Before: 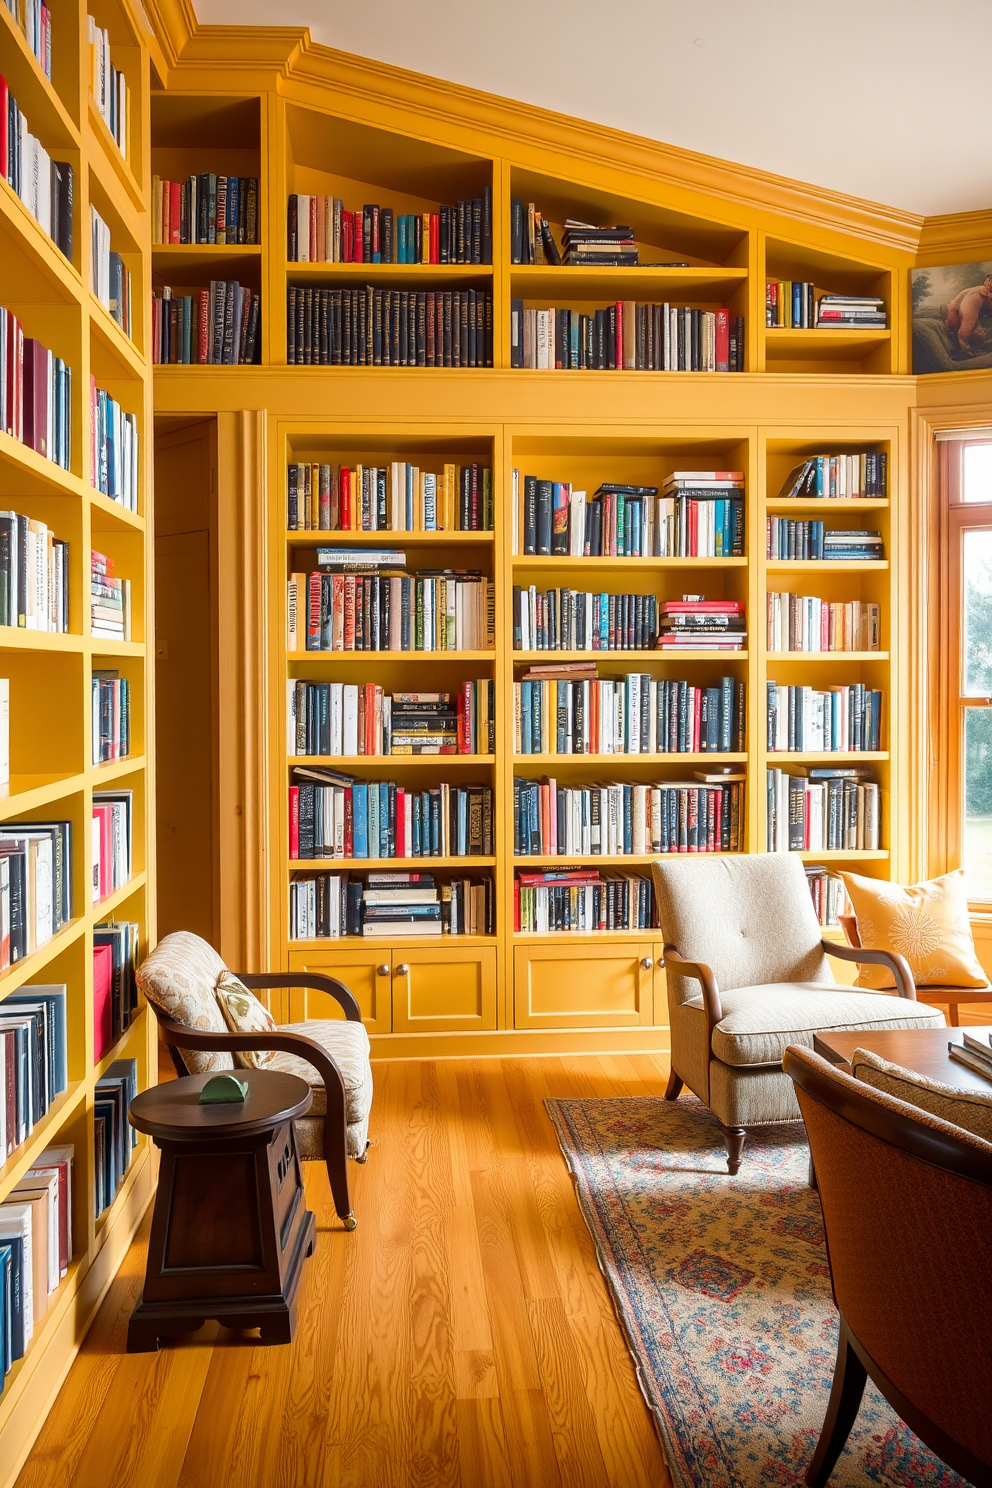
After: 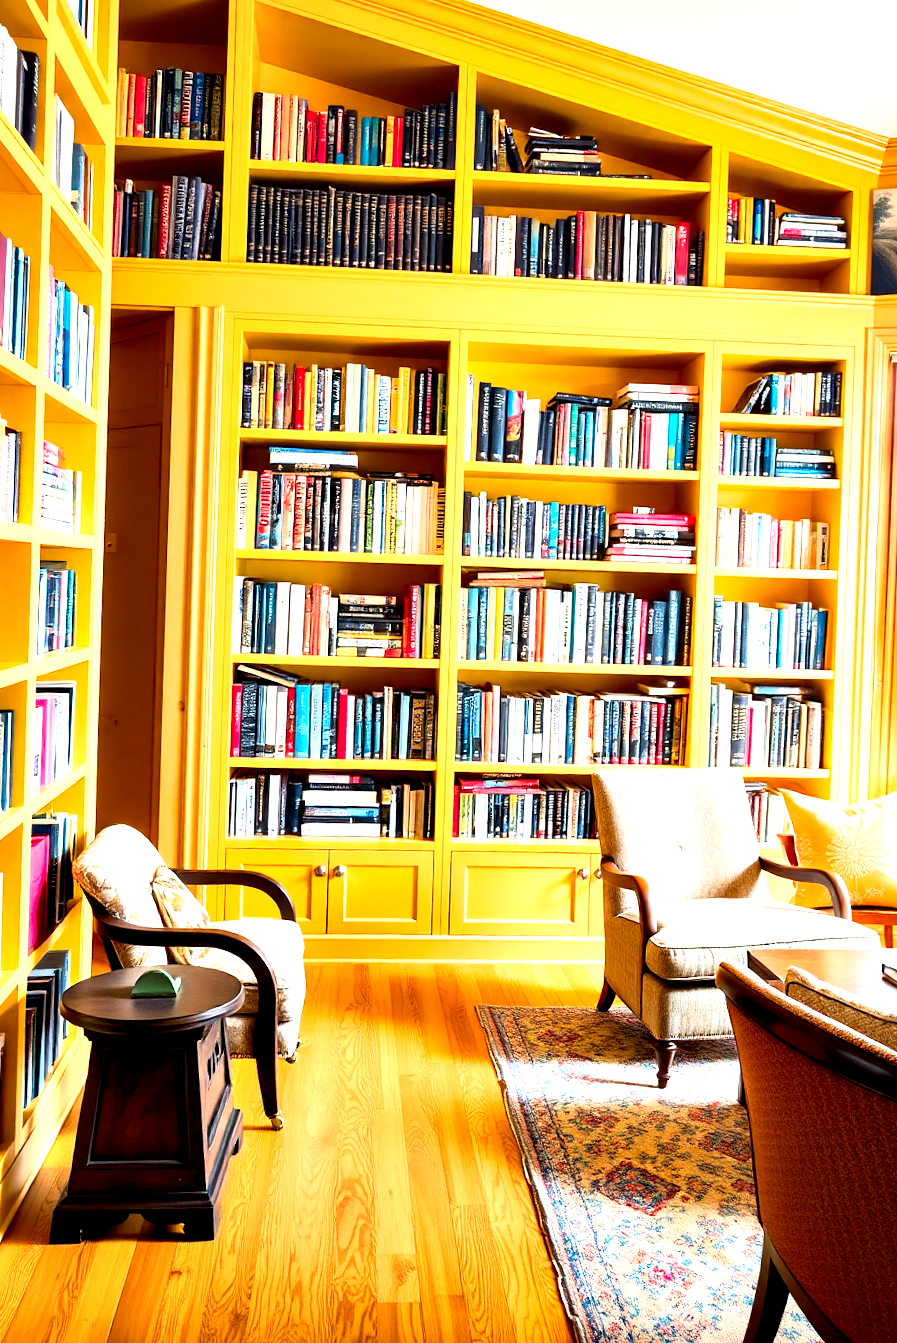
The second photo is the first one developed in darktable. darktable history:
base curve: curves: ch0 [(0, 0) (0.666, 0.806) (1, 1)]
contrast equalizer: y [[0.6 ×6], [0.55 ×6], [0 ×6], [0 ×6], [0 ×6]]
crop and rotate: angle -2.11°, left 3.152%, top 4.018%, right 1.427%, bottom 0.77%
exposure: black level correction 0.002, exposure 1 EV, compensate exposure bias true, compensate highlight preservation false
